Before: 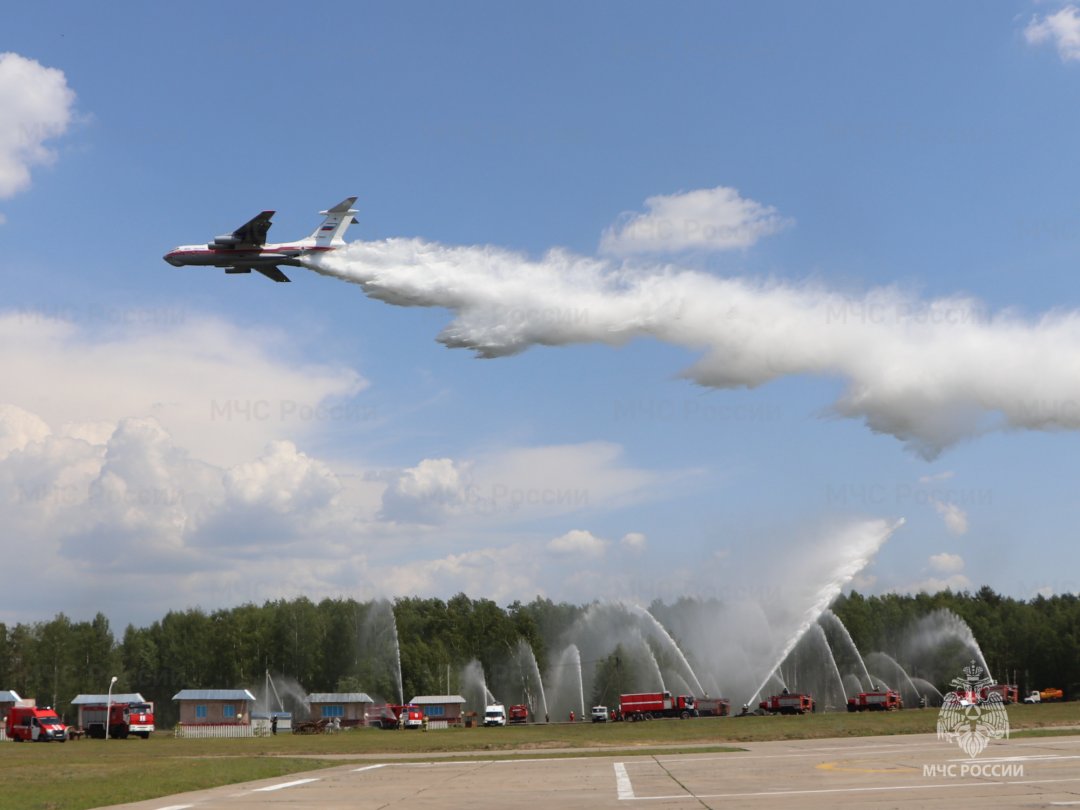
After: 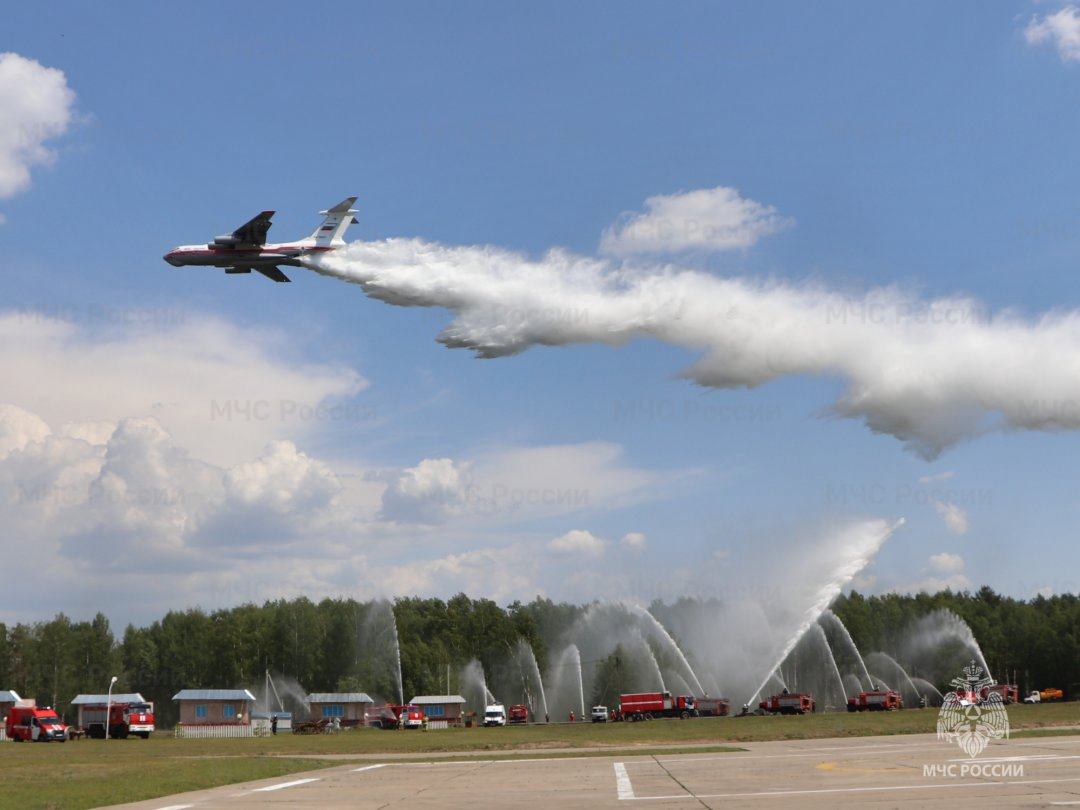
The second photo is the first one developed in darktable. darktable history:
shadows and highlights: shadows 12, white point adjustment 1.2, soften with gaussian
